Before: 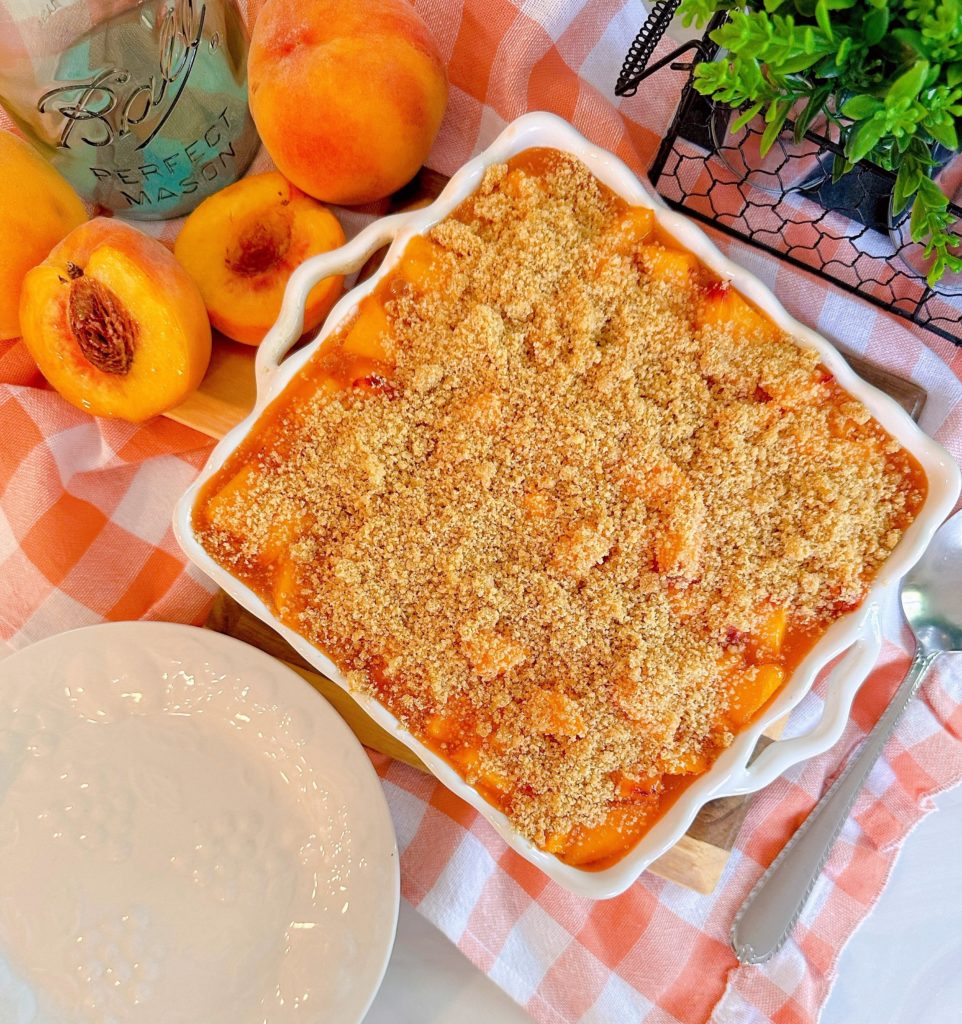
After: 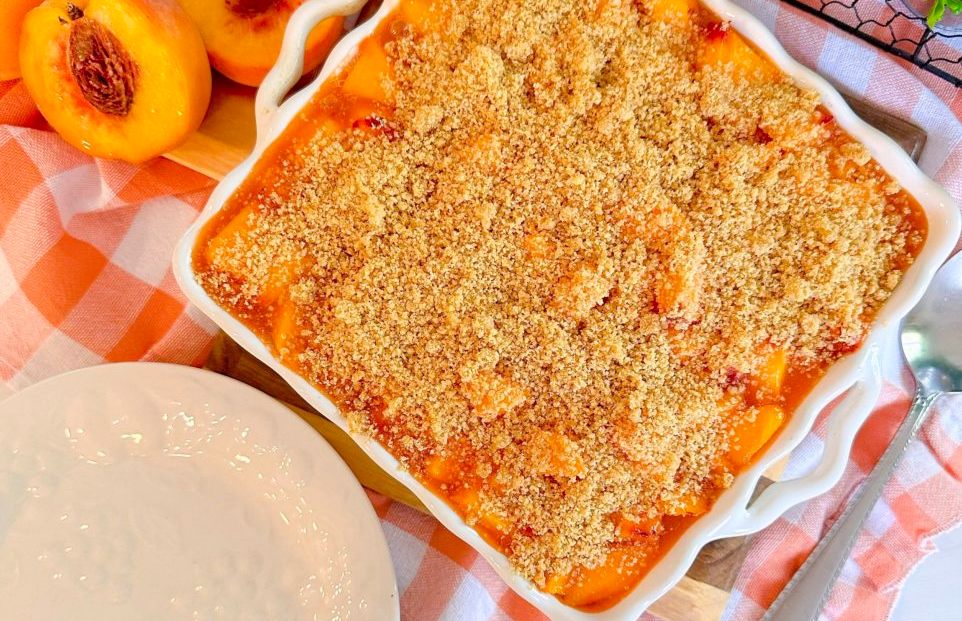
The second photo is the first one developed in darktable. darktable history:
crop and rotate: top 25.357%, bottom 13.942%
contrast brightness saturation: contrast 0.1, brightness 0.03, saturation 0.09
